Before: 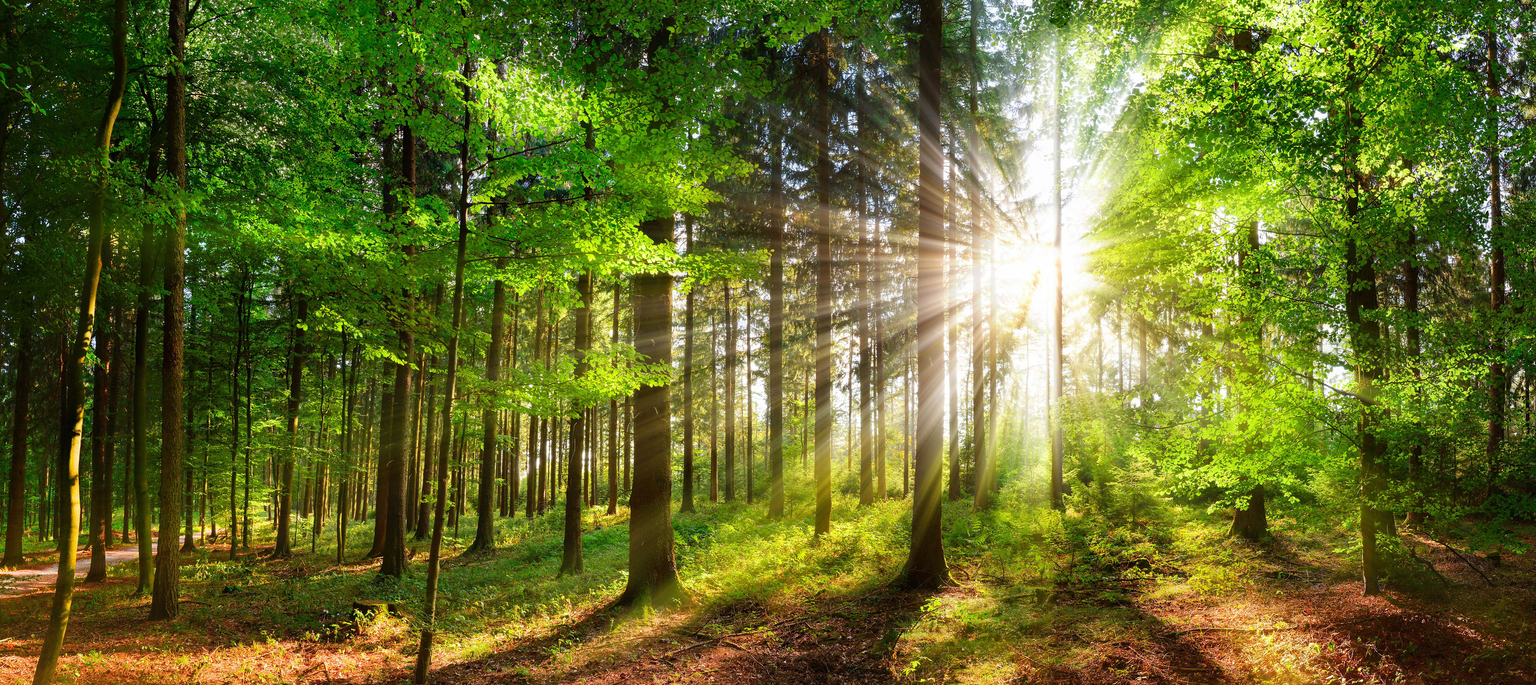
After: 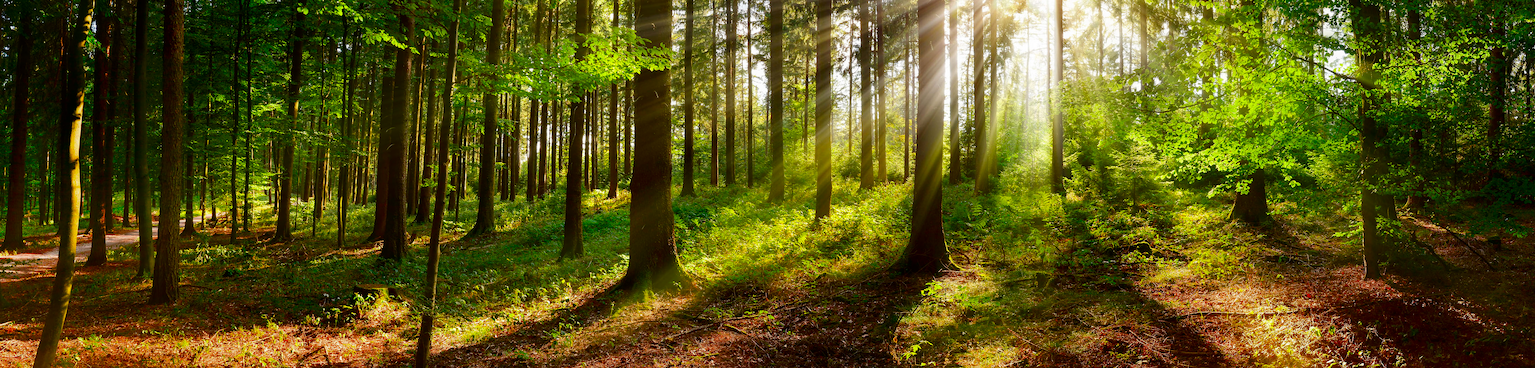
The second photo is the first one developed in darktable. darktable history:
crop and rotate: top 46.237%
contrast brightness saturation: brightness -0.2, saturation 0.08
